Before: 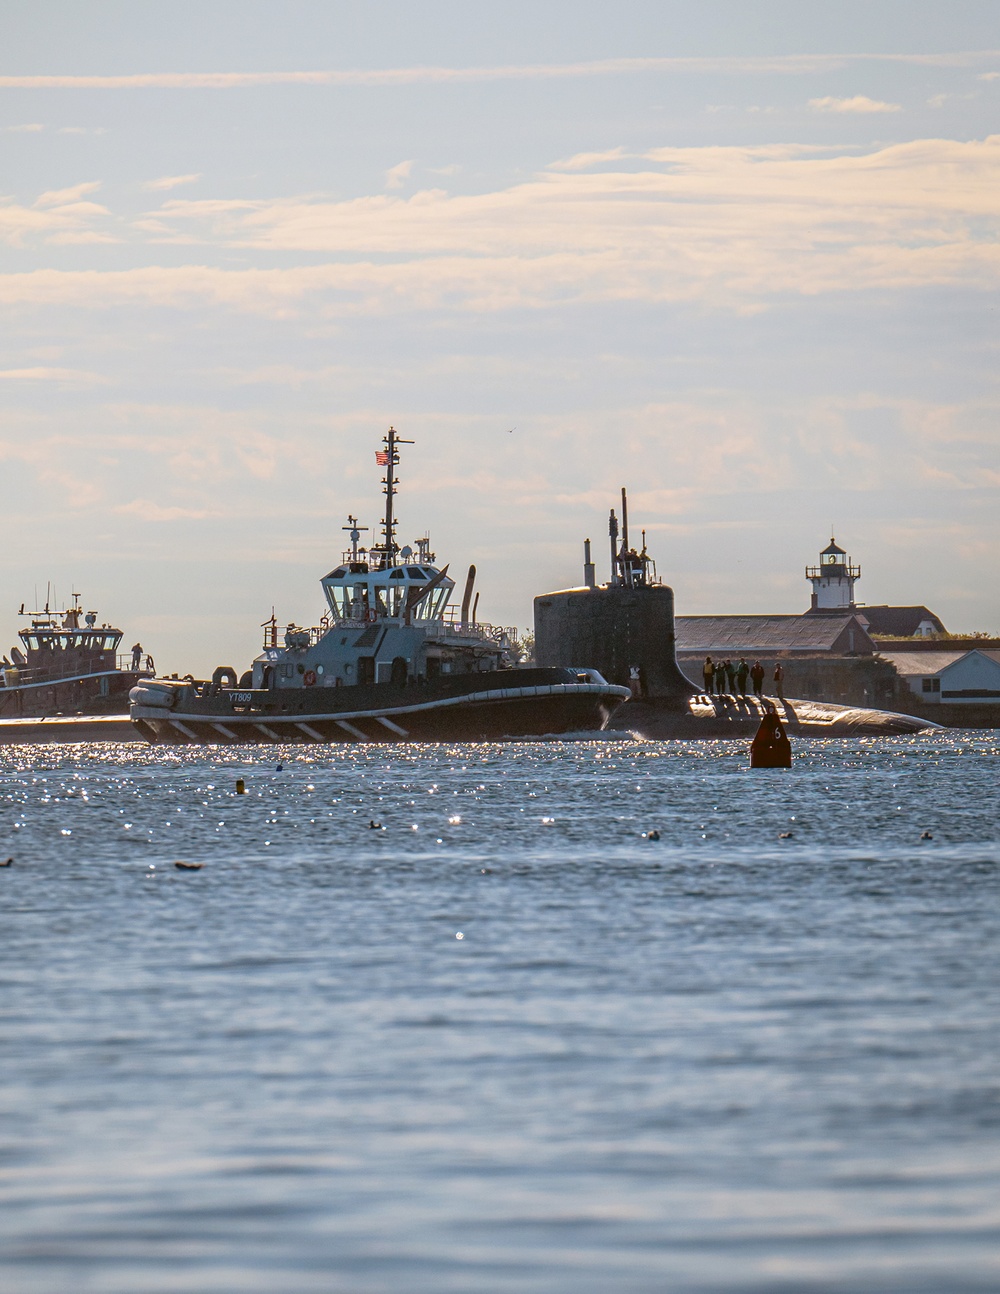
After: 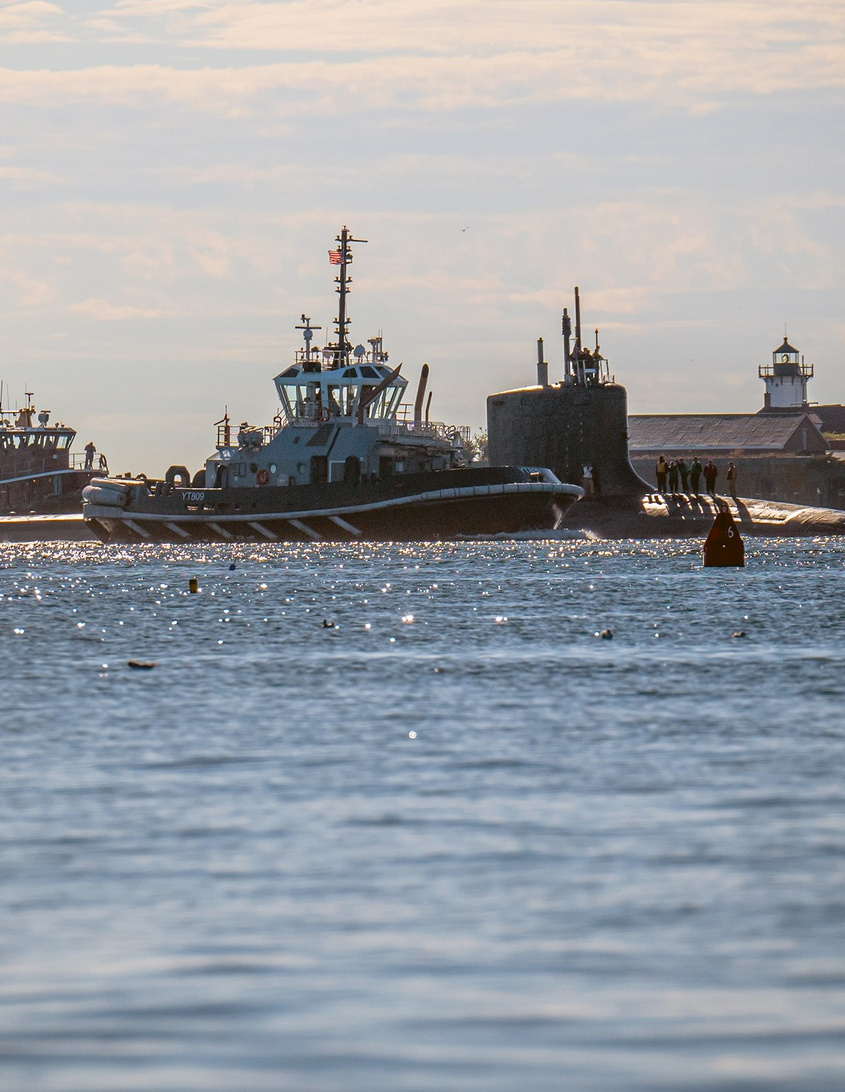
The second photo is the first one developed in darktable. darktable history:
crop and rotate: left 4.759%, top 15.539%, right 10.686%
